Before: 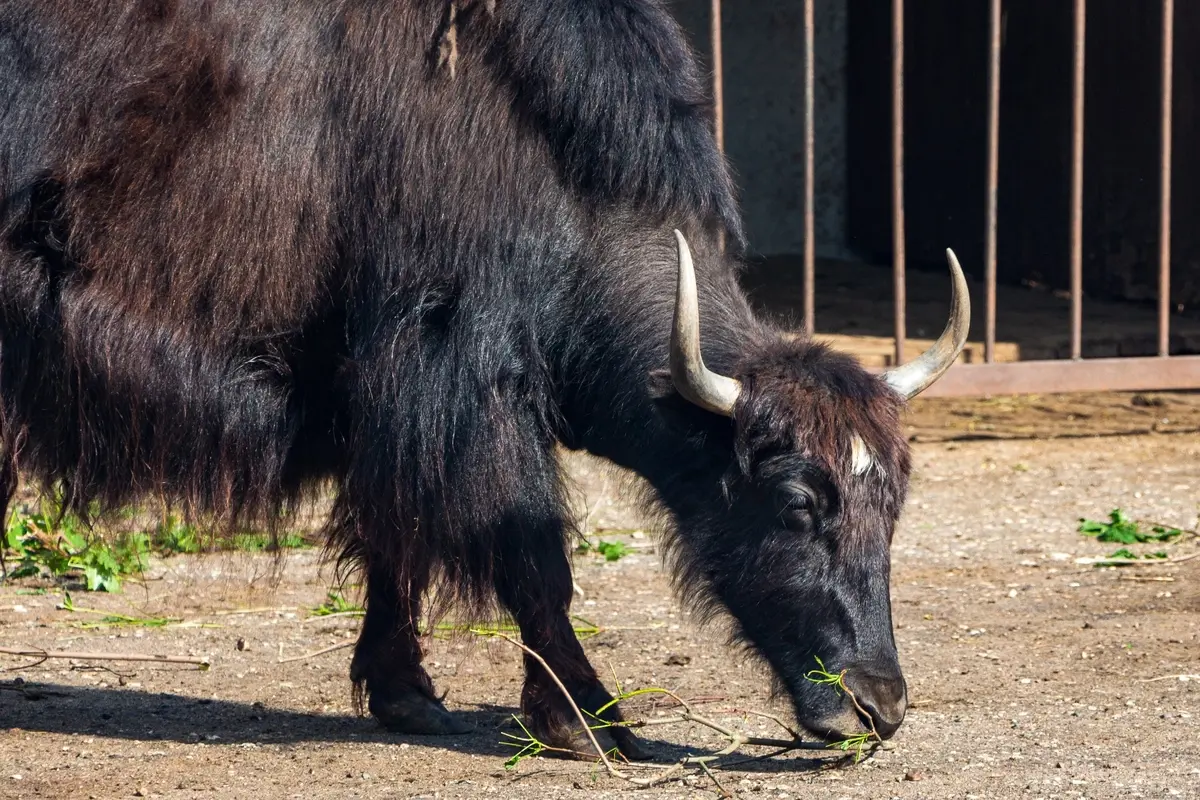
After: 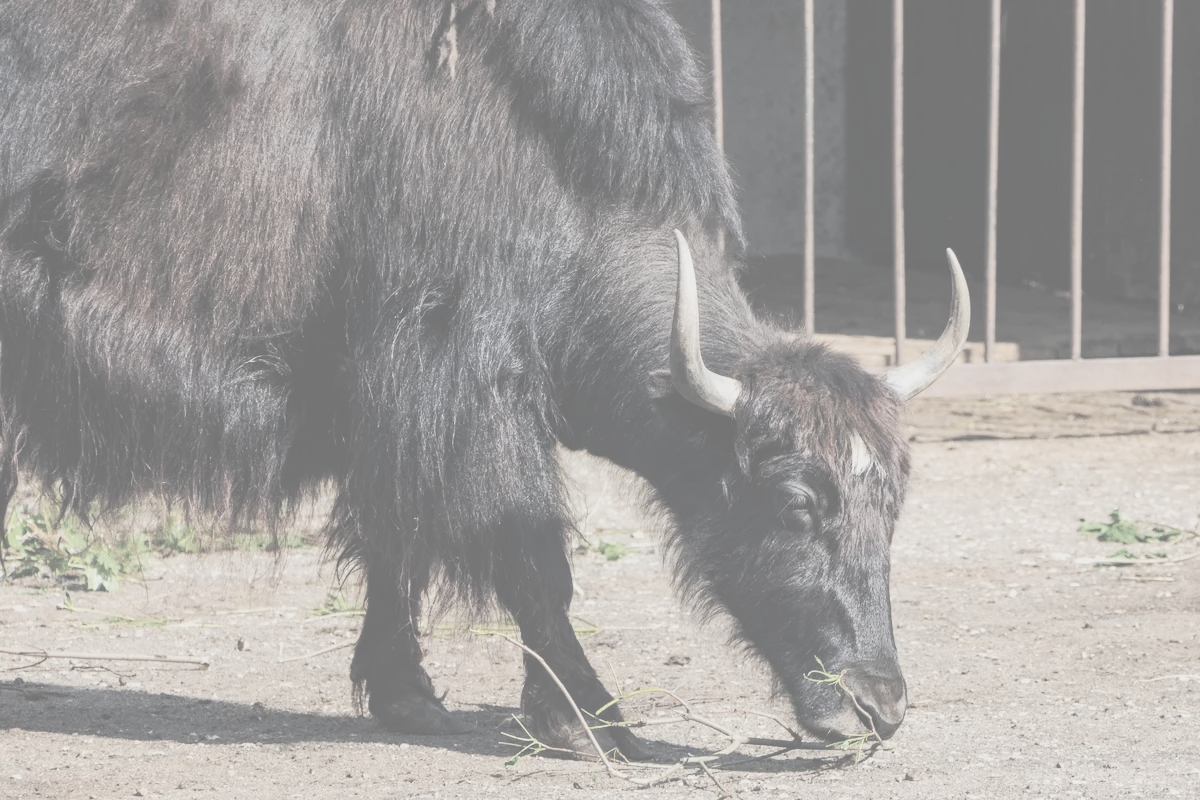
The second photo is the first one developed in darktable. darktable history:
contrast brightness saturation: contrast -0.313, brightness 0.77, saturation -0.78
base curve: curves: ch0 [(0, 0) (0.073, 0.04) (0.157, 0.139) (0.492, 0.492) (0.758, 0.758) (1, 1)], preserve colors none
